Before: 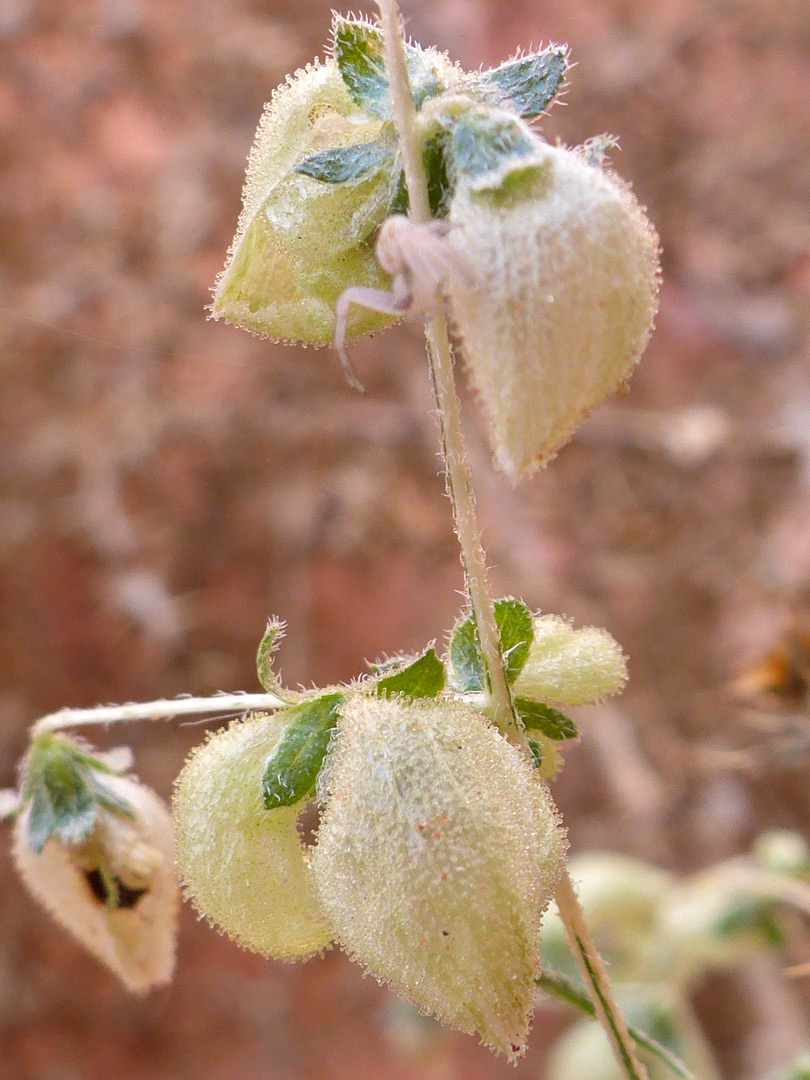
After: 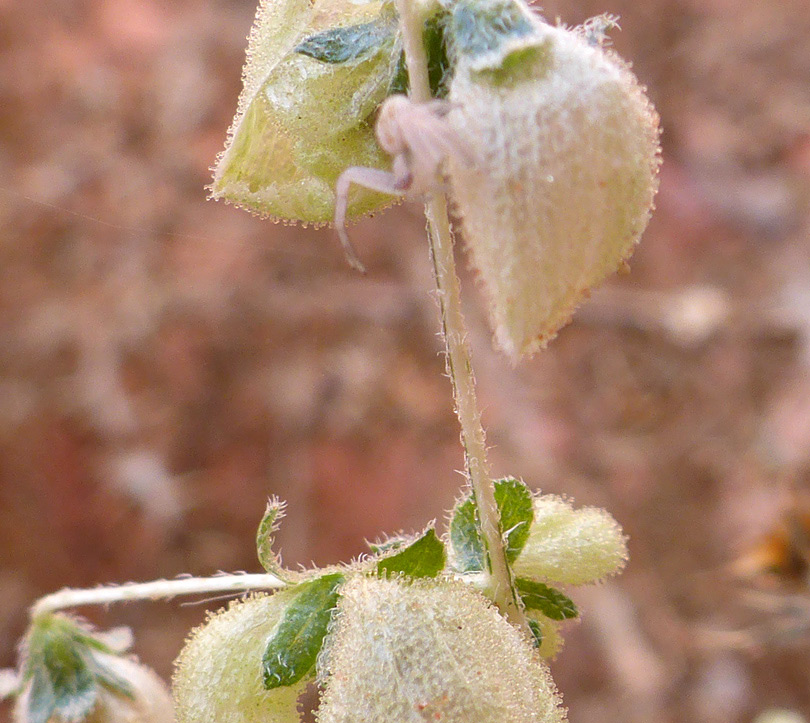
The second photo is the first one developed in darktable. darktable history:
crop: top 11.176%, bottom 21.806%
